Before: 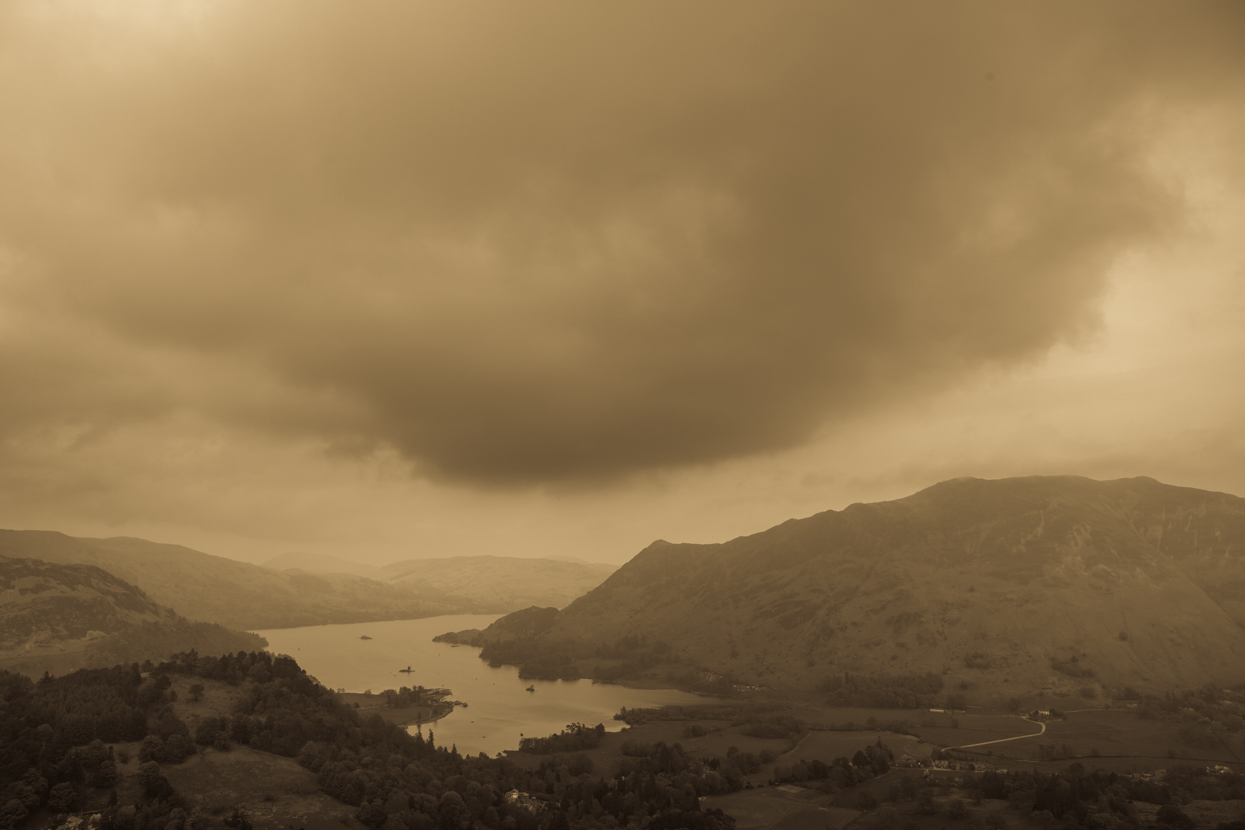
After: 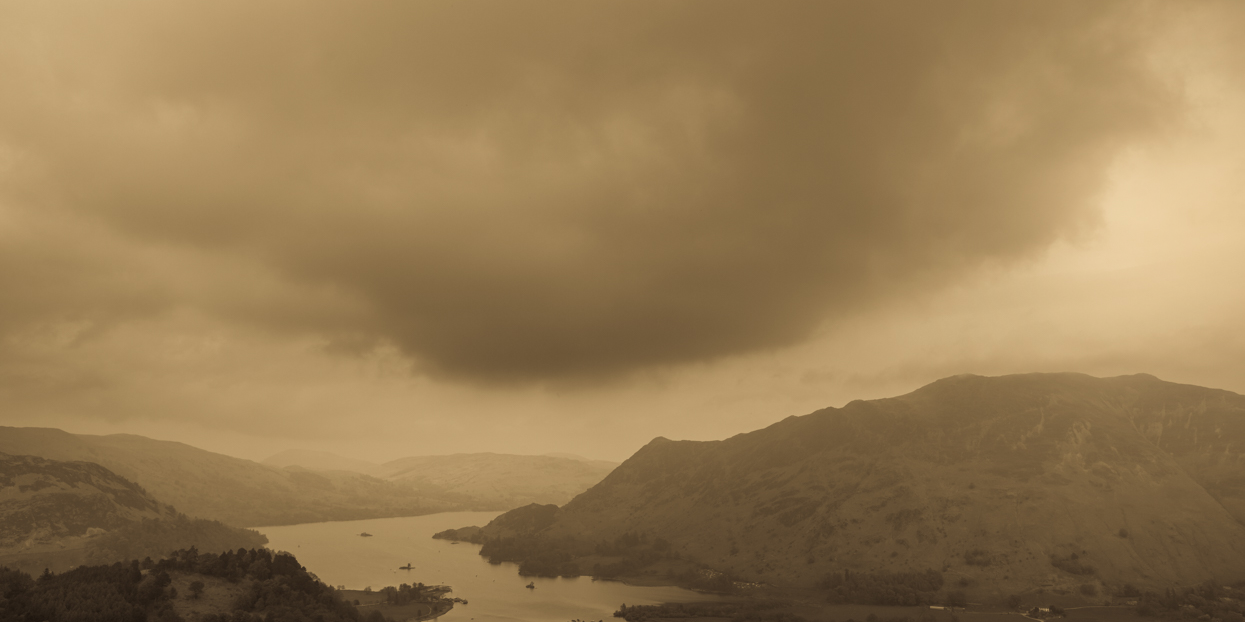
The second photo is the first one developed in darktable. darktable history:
crop and rotate: top 12.5%, bottom 12.5%
bloom: on, module defaults
